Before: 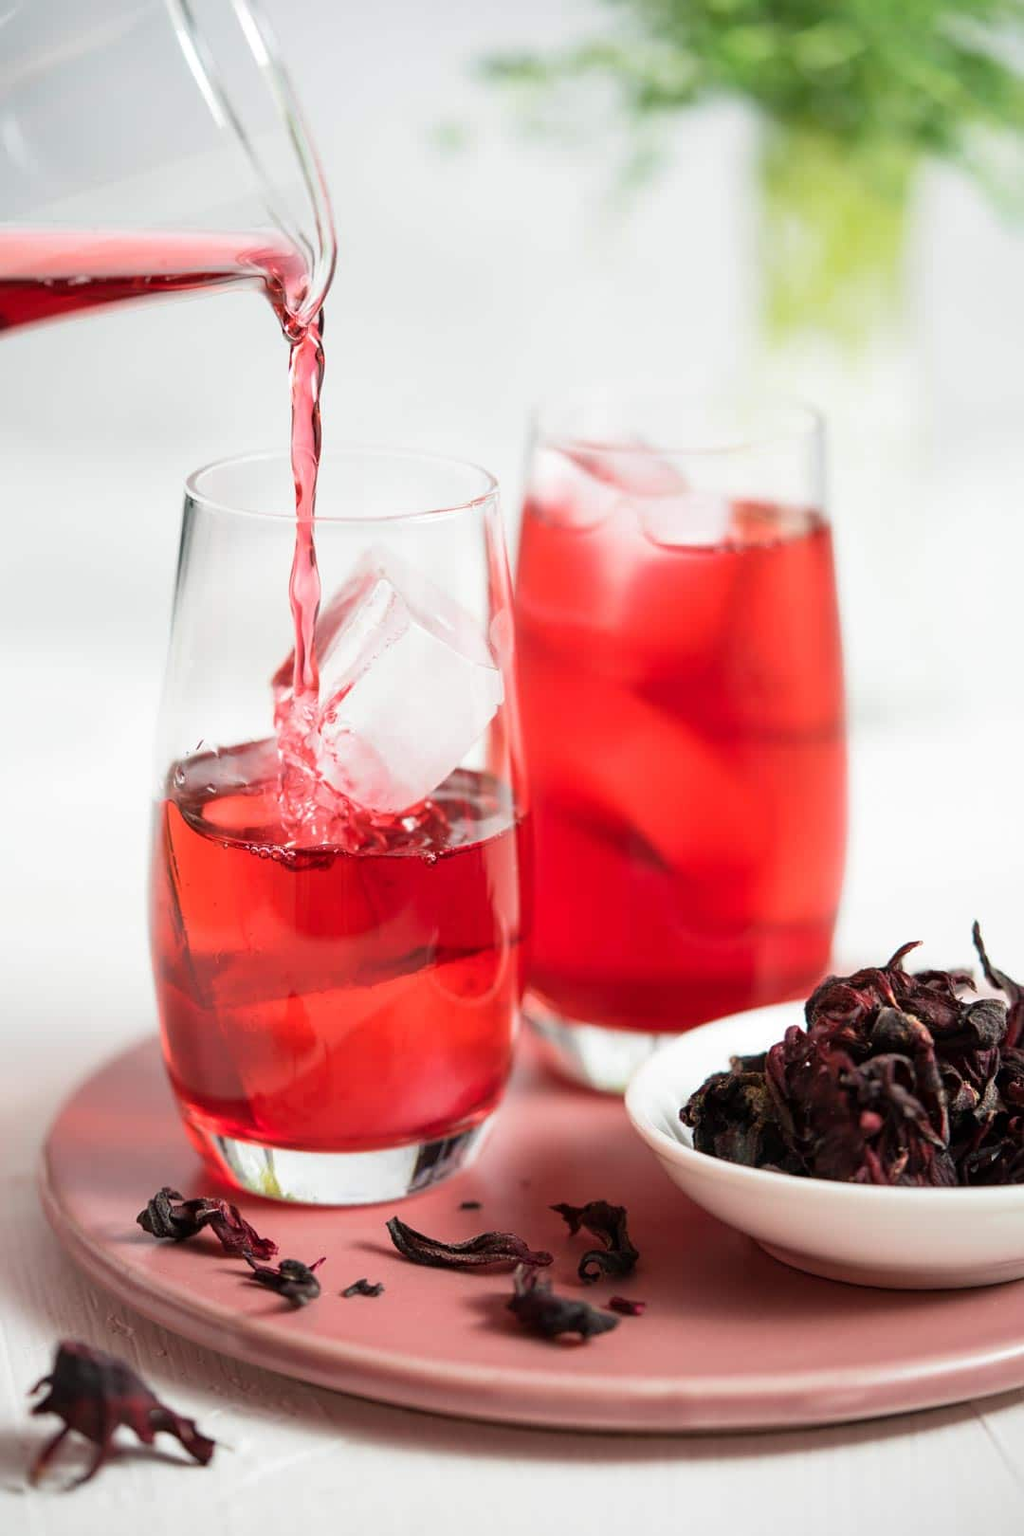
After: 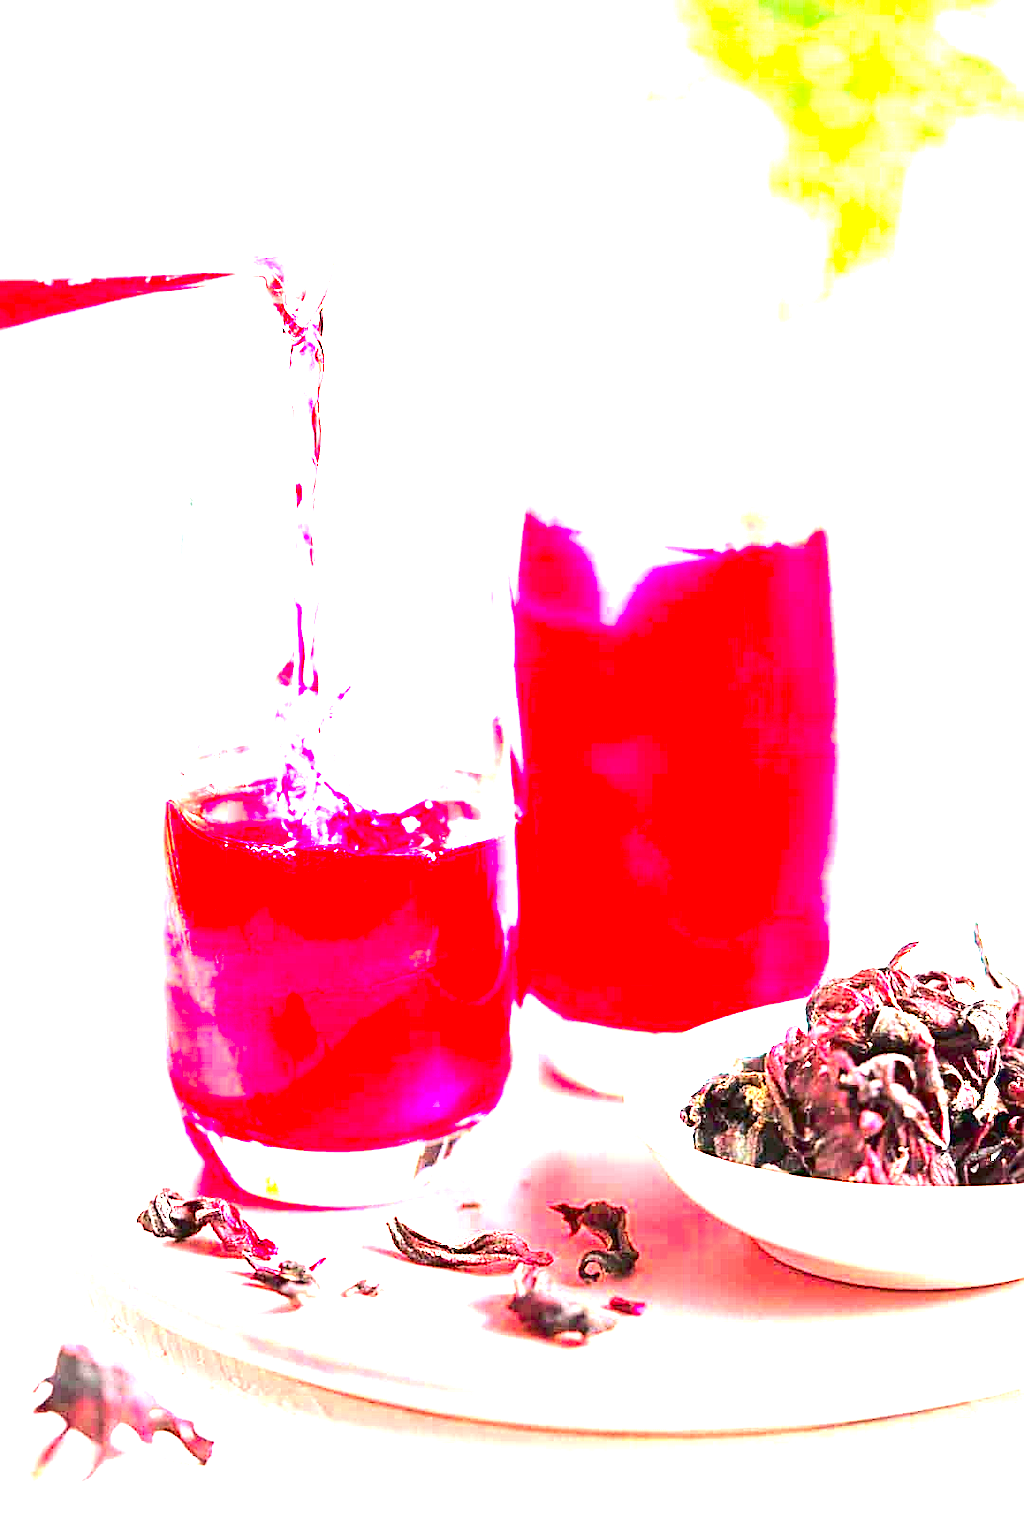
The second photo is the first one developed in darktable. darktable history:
sharpen: on, module defaults
contrast brightness saturation: contrast 0.16, saturation 0.32
exposure: black level correction 0, exposure 4 EV, compensate exposure bias true, compensate highlight preservation false
tone equalizer: -8 EV -0.417 EV, -7 EV -0.389 EV, -6 EV -0.333 EV, -5 EV -0.222 EV, -3 EV 0.222 EV, -2 EV 0.333 EV, -1 EV 0.389 EV, +0 EV 0.417 EV, edges refinement/feathering 500, mask exposure compensation -1.25 EV, preserve details no
